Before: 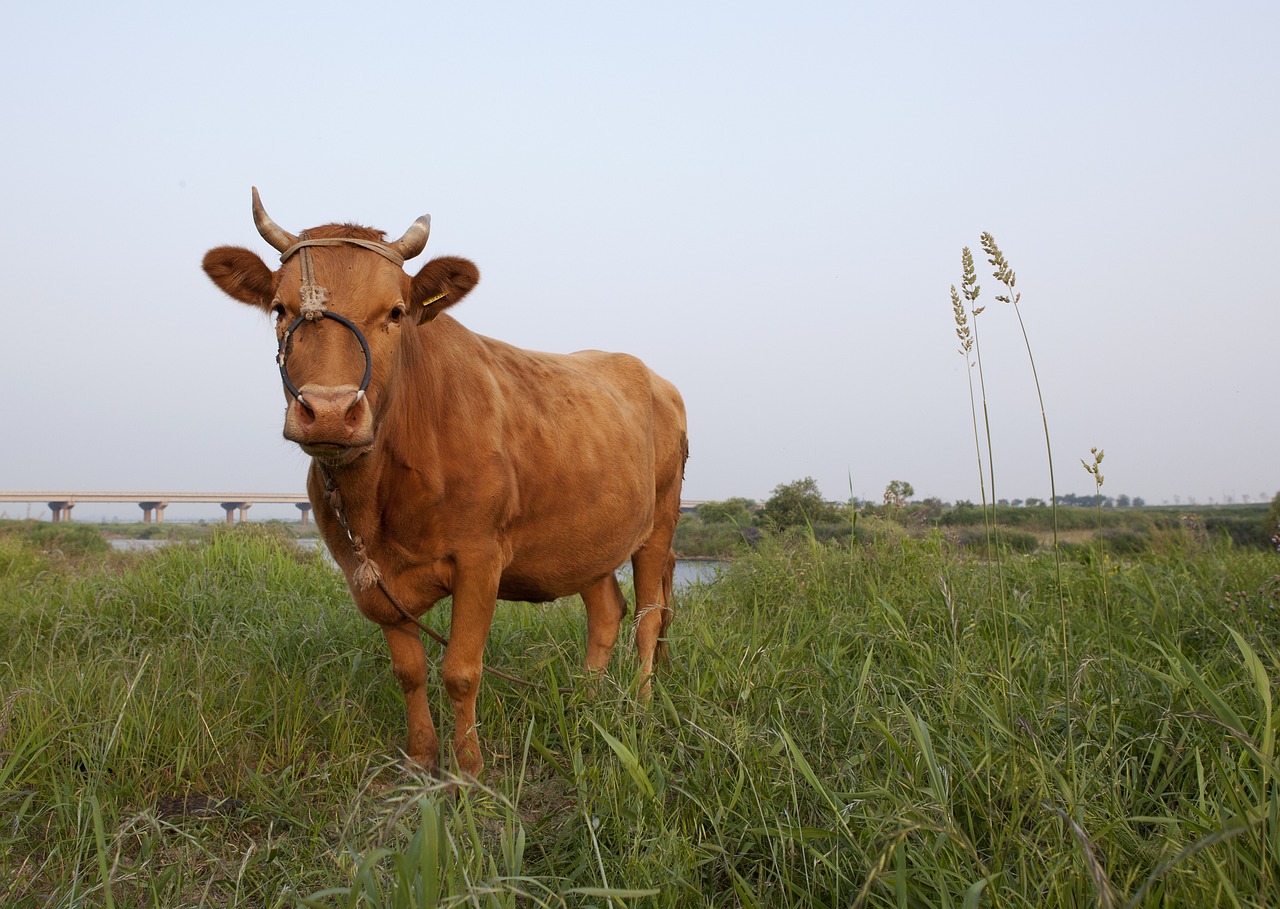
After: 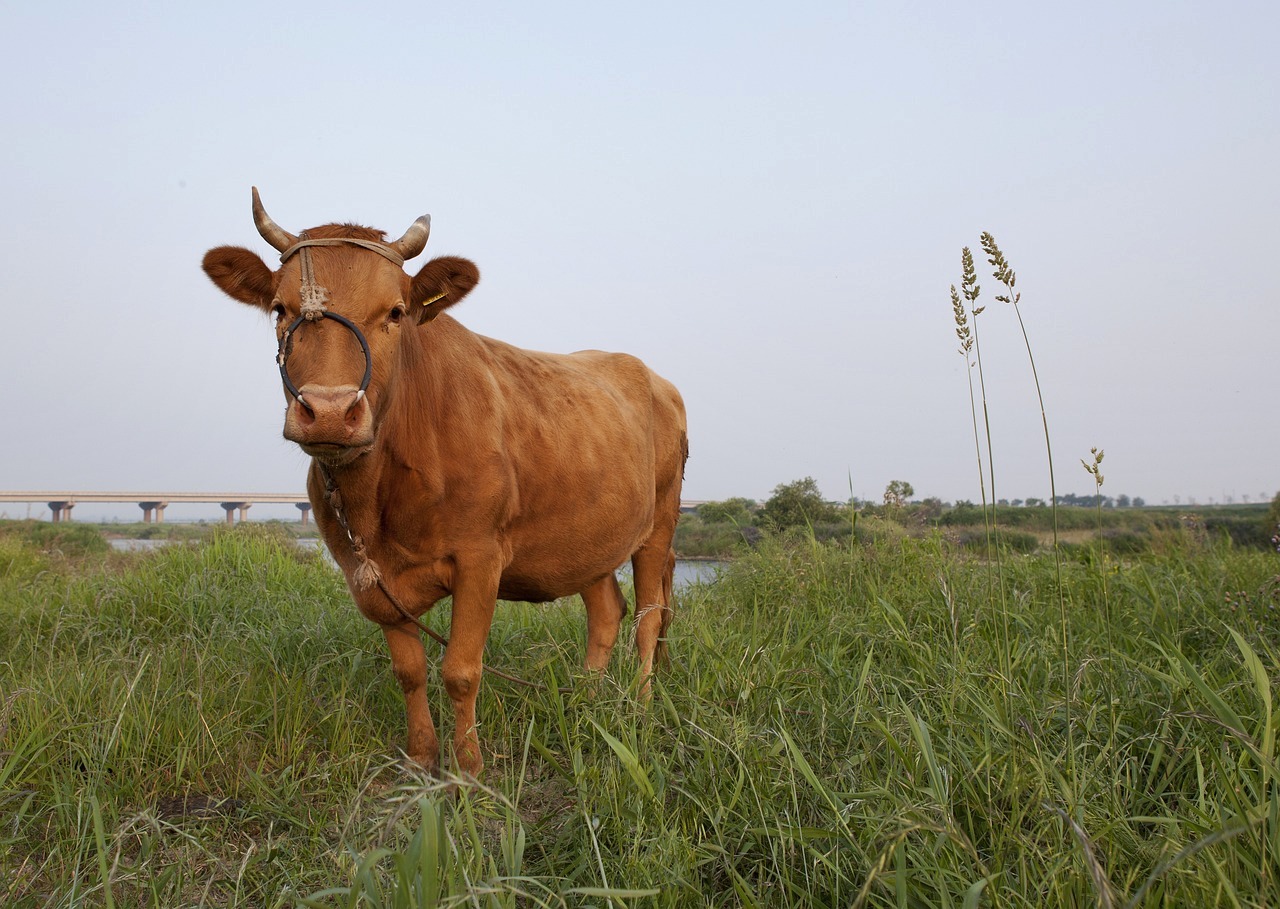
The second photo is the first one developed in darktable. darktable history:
shadows and highlights: shadows 35.72, highlights -34.9, soften with gaussian
